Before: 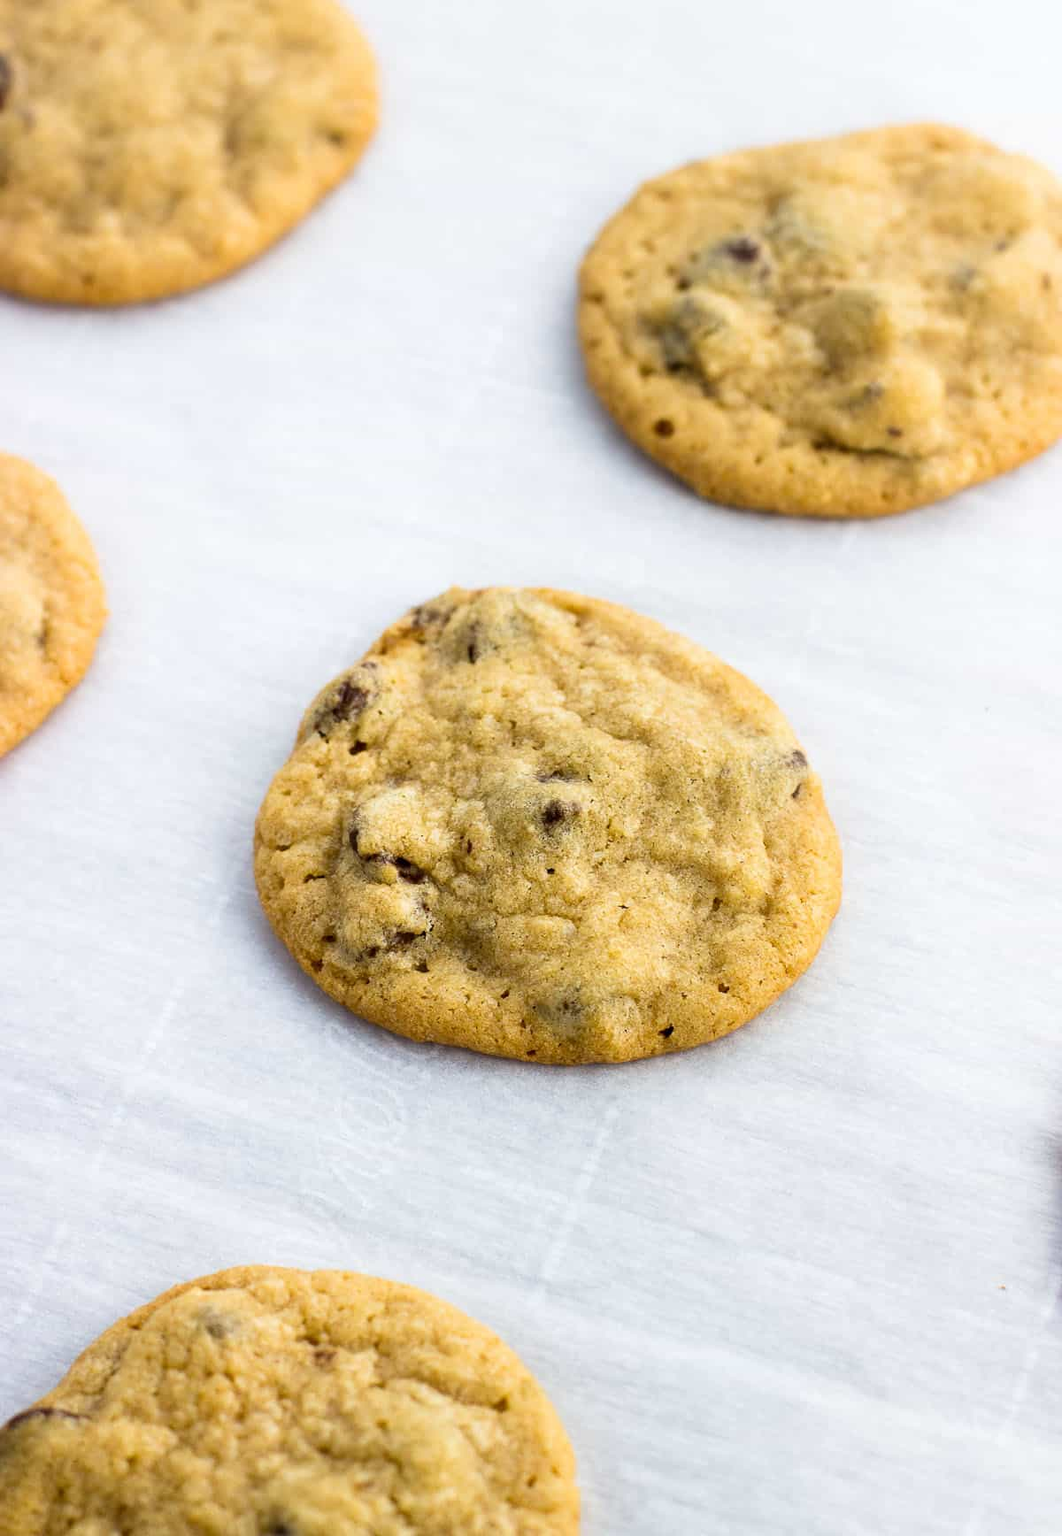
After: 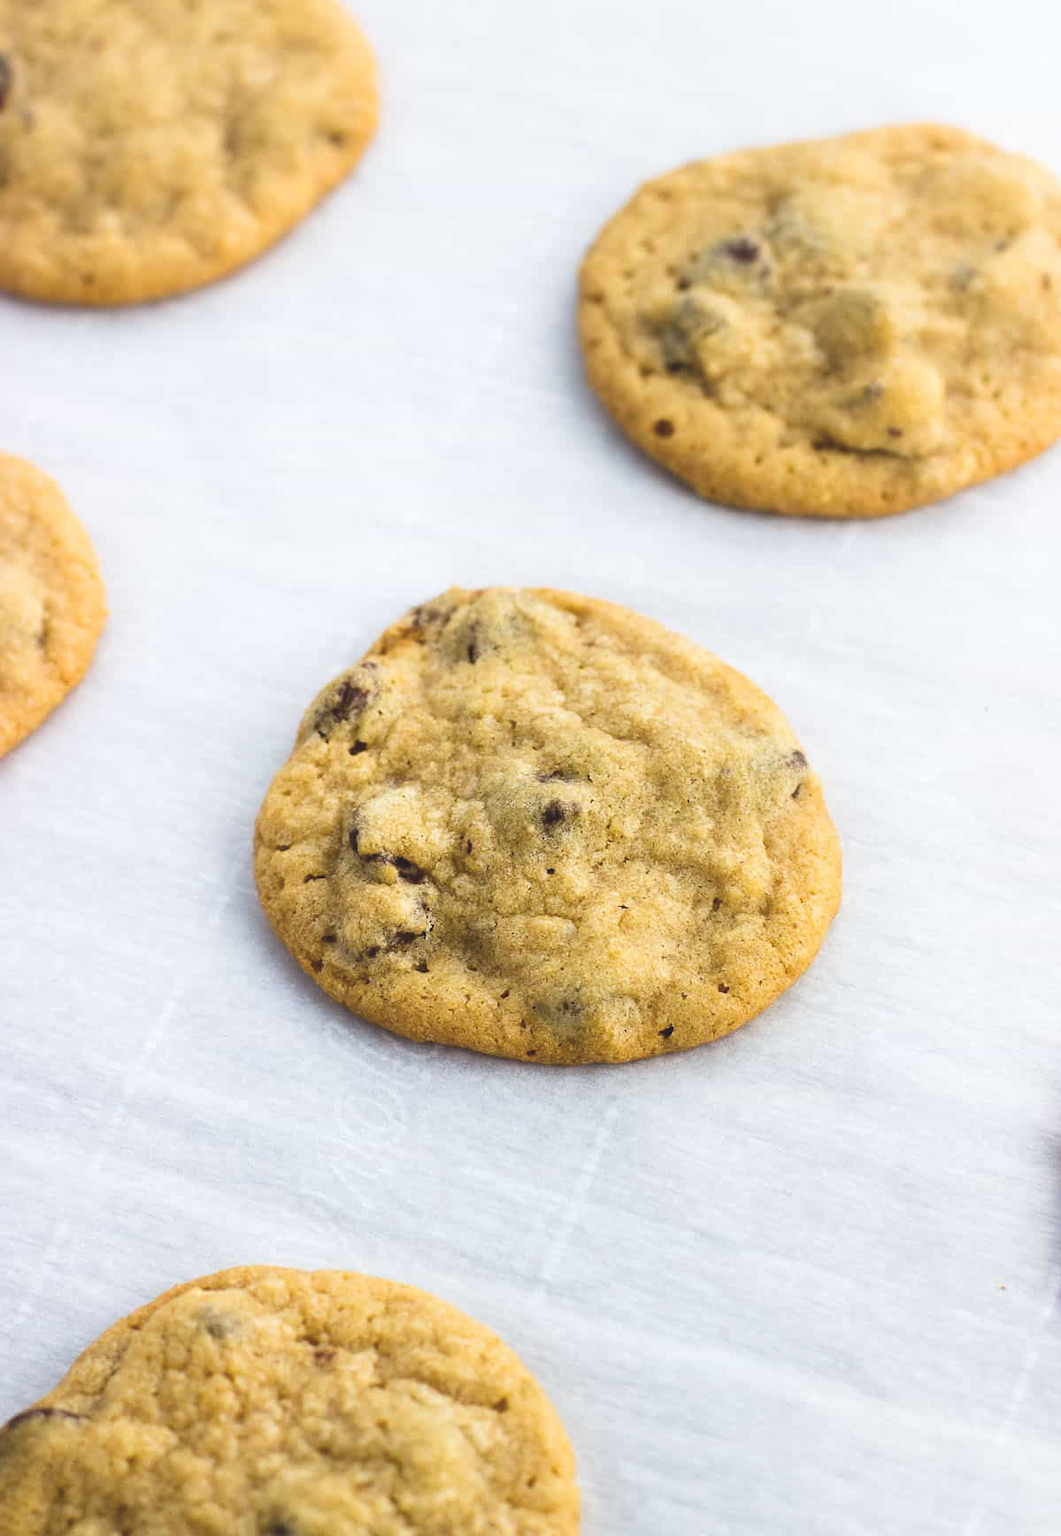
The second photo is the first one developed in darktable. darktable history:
exposure: black level correction -0.015, compensate highlight preservation false
